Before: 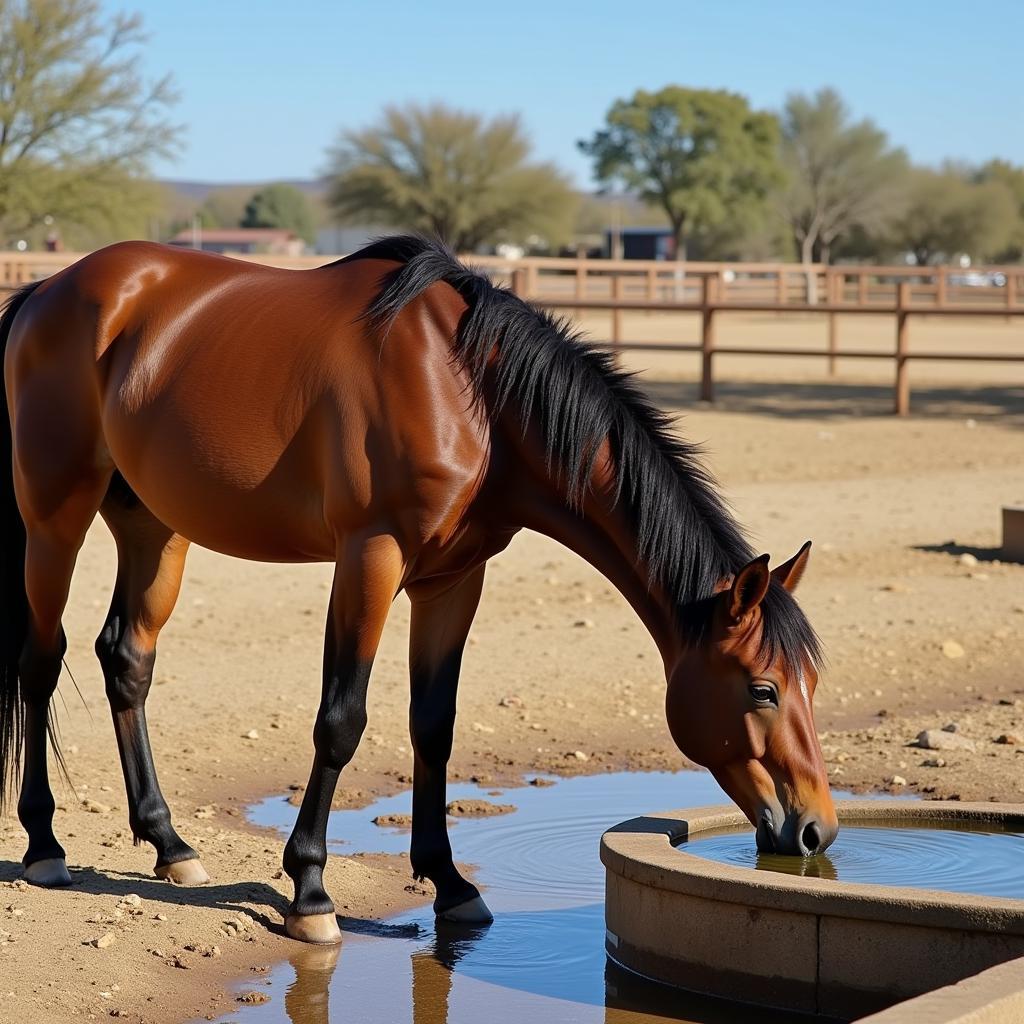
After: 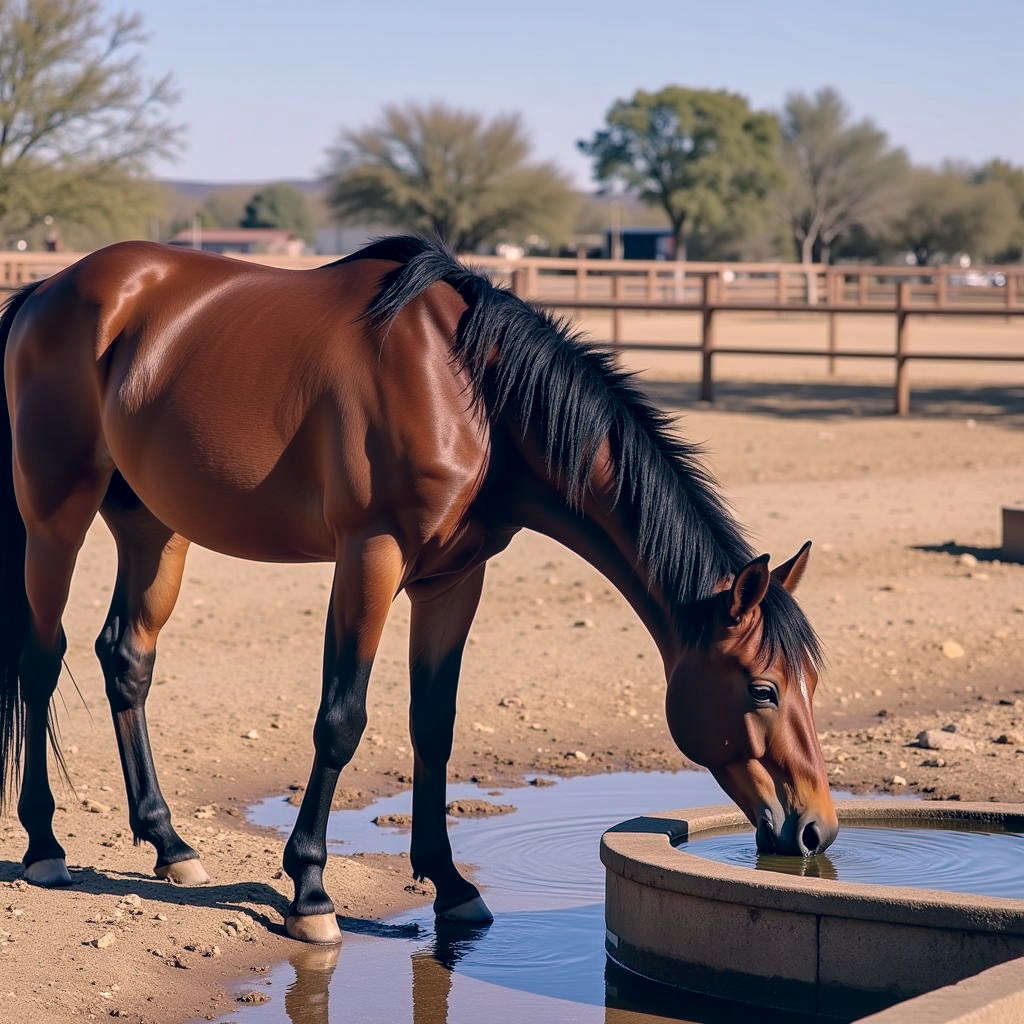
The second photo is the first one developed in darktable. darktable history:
color correction: highlights a* 14.23, highlights b* 6.09, shadows a* -6.23, shadows b* -15.38, saturation 0.844
local contrast: on, module defaults
exposure: compensate highlight preservation false
